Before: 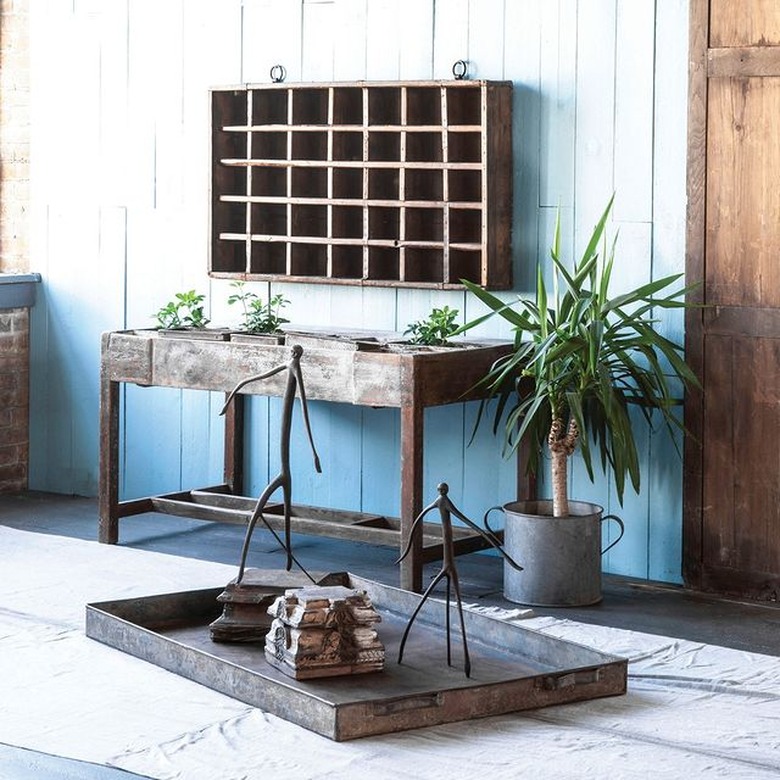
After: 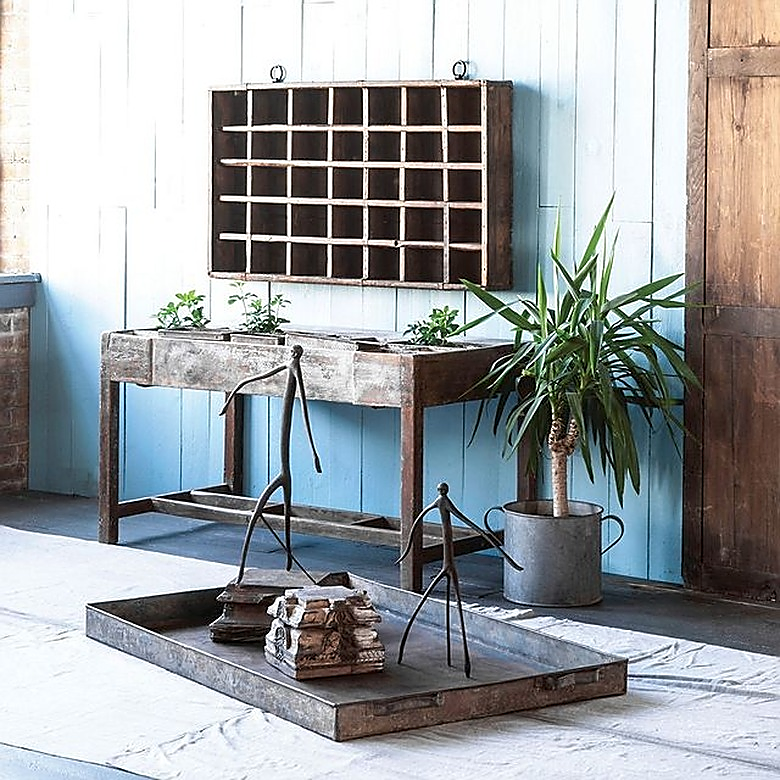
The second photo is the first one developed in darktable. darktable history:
sharpen: radius 1.366, amount 1.232, threshold 0.695
